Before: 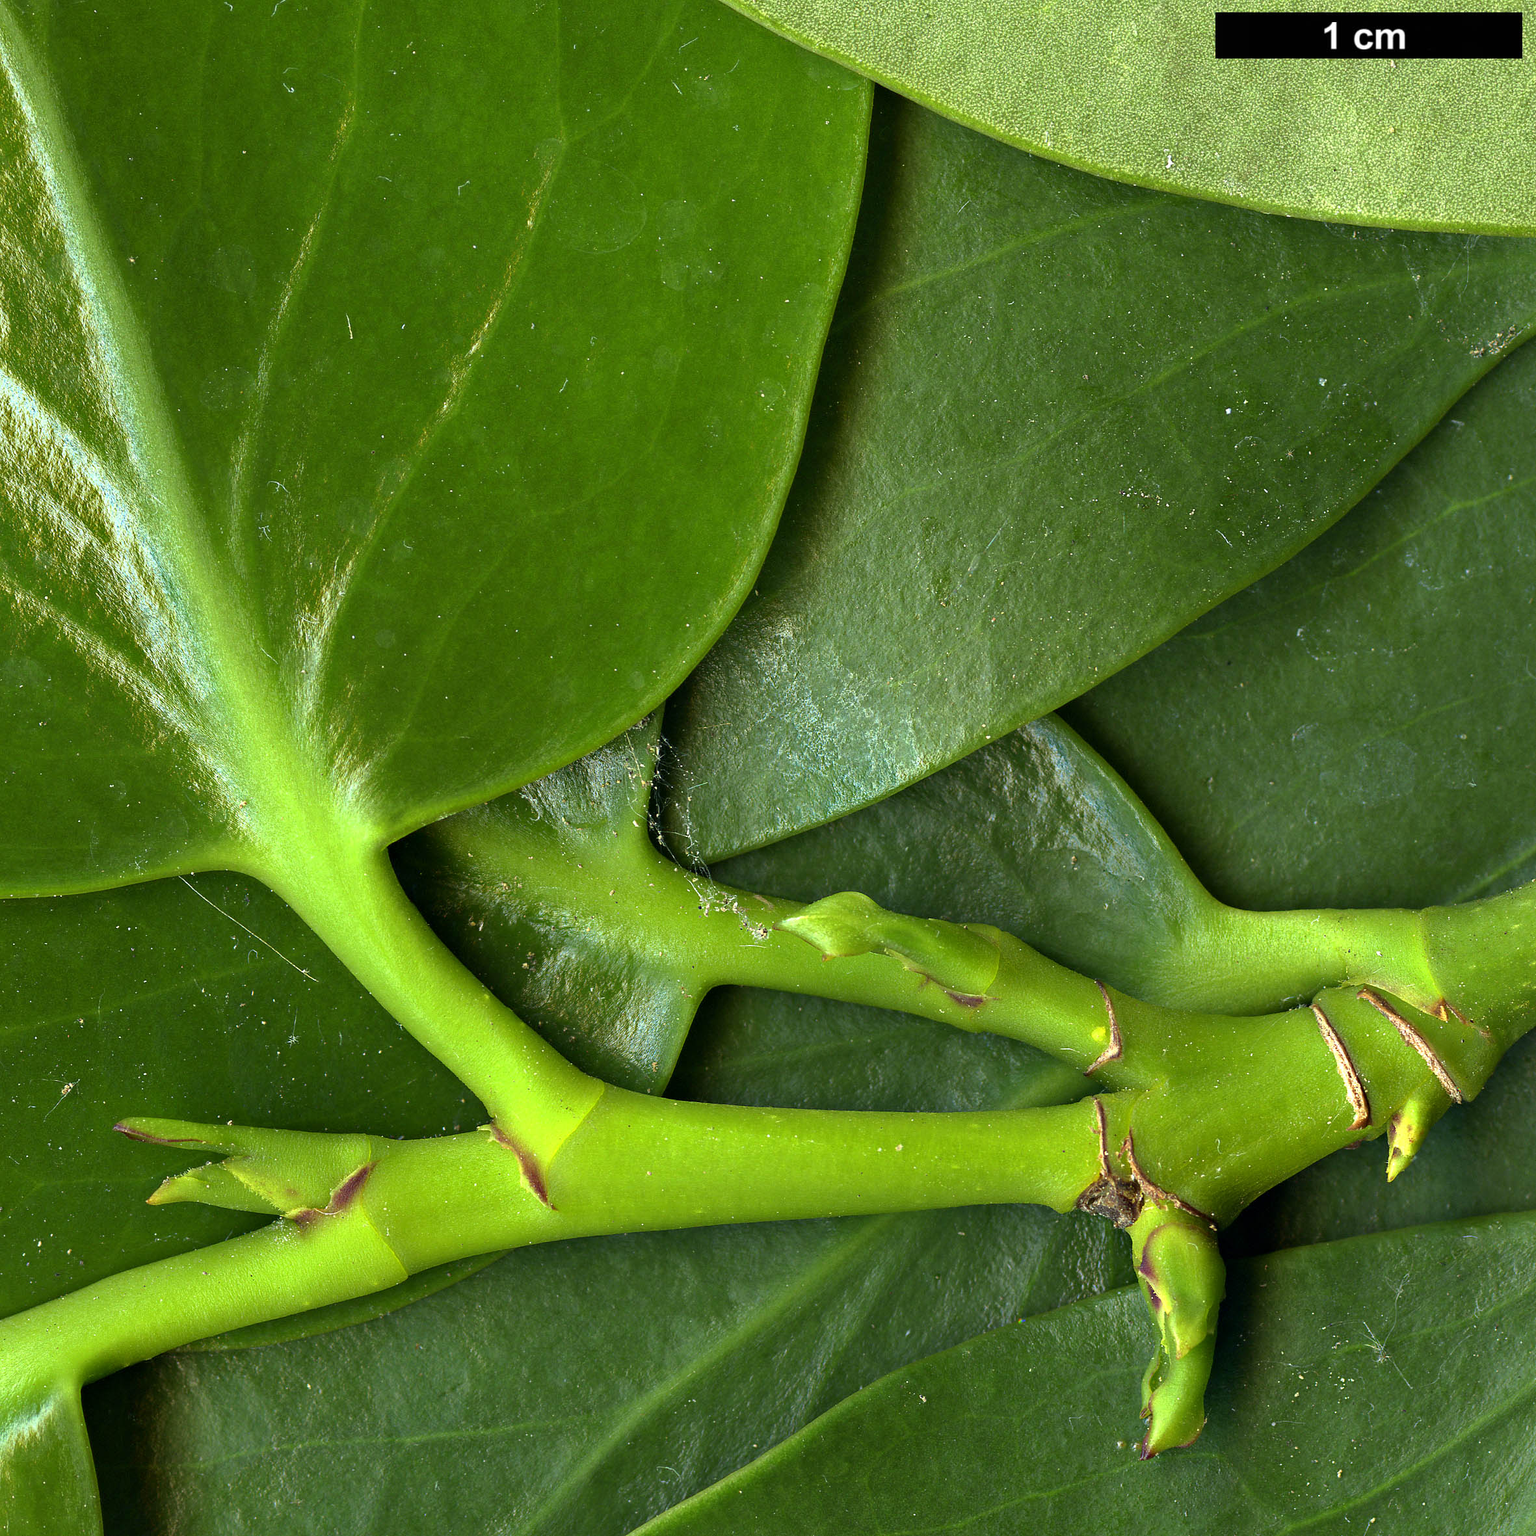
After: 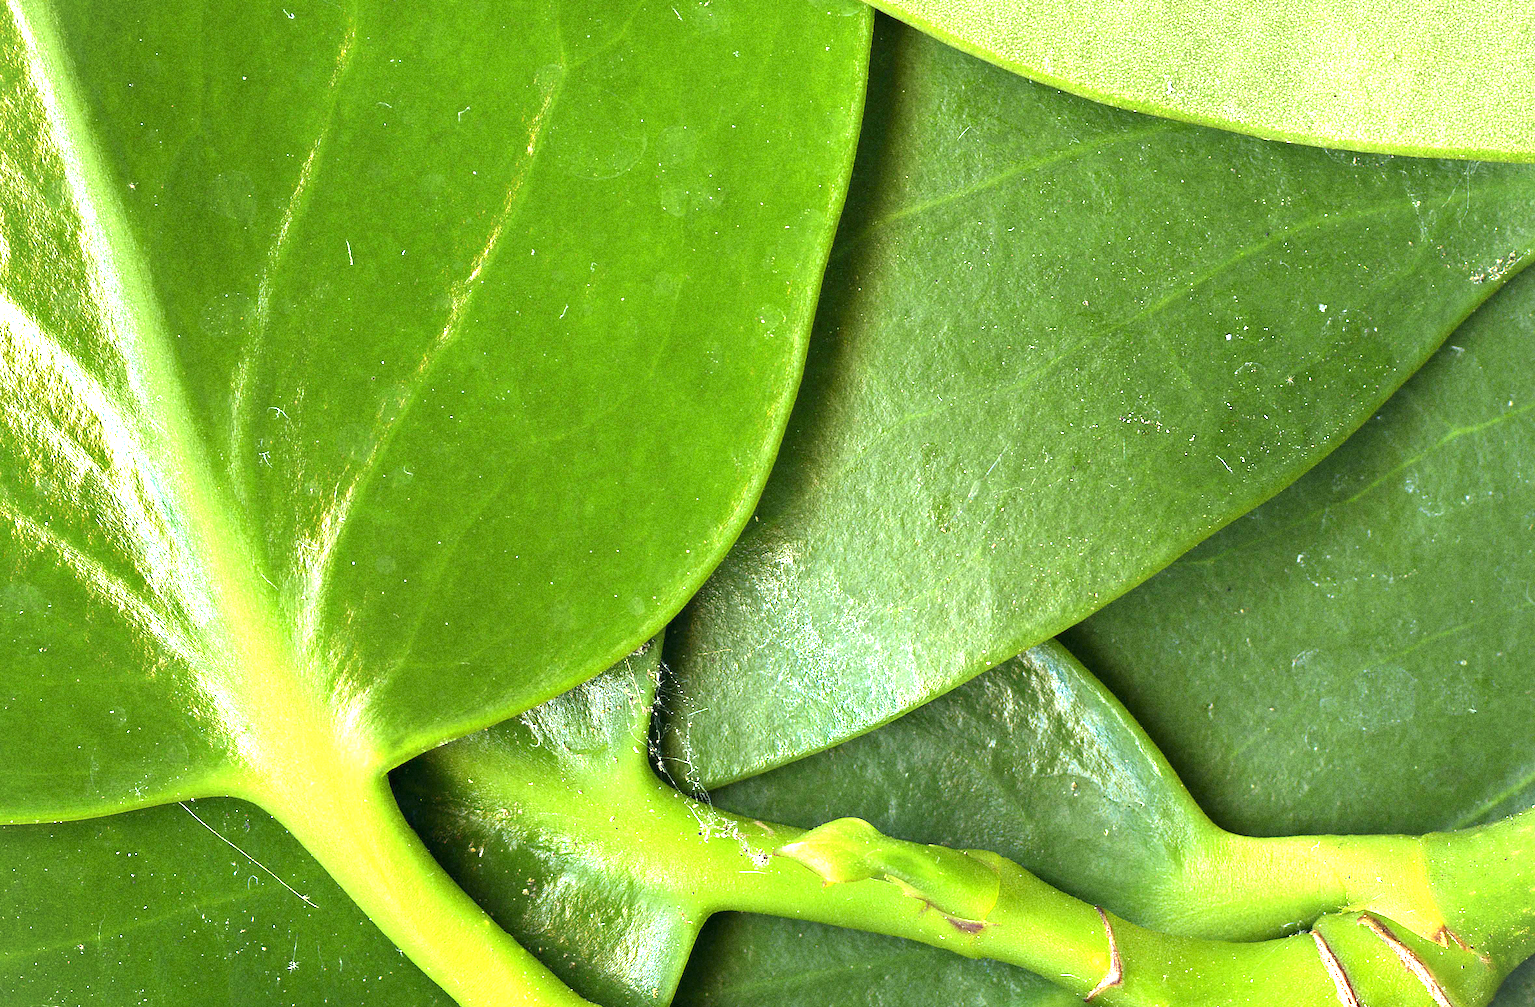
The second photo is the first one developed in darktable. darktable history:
exposure: black level correction 0, exposure 1.5 EV, compensate highlight preservation false
grain: coarseness 0.09 ISO, strength 40%
vignetting: fall-off start 100%, brightness 0.05, saturation 0
crop and rotate: top 4.848%, bottom 29.503%
